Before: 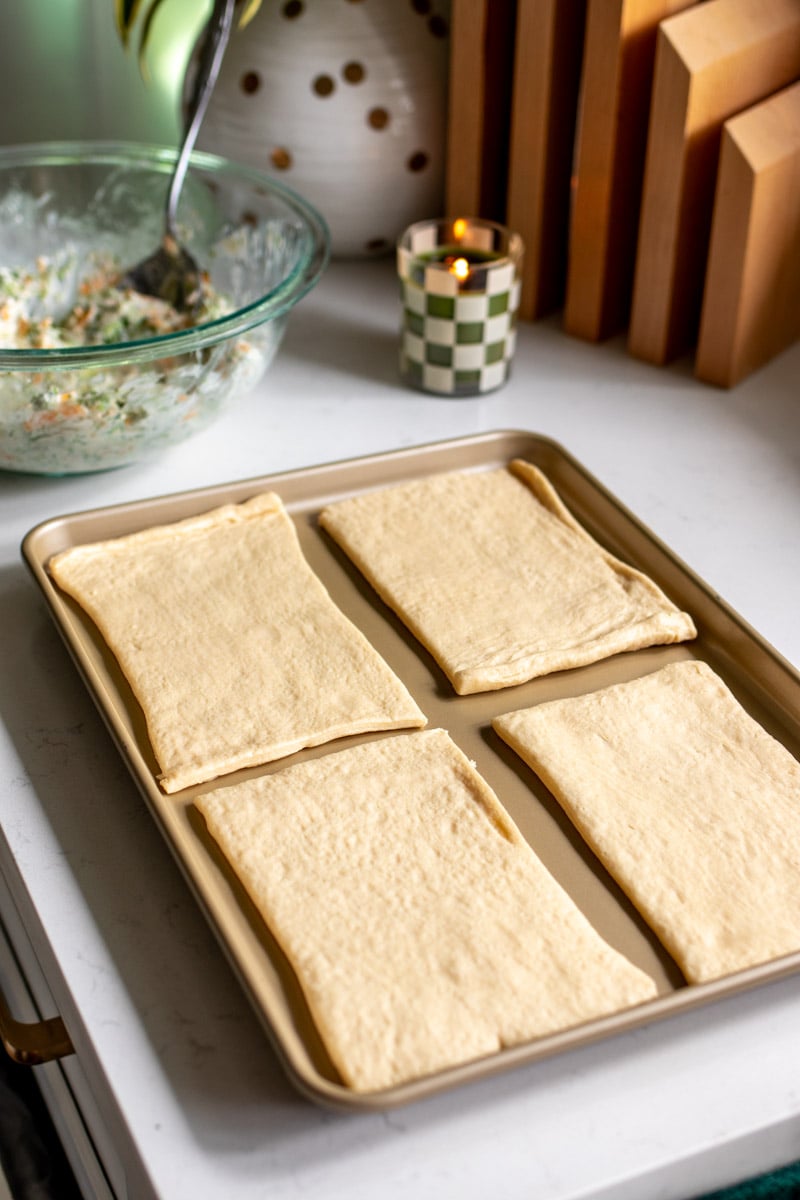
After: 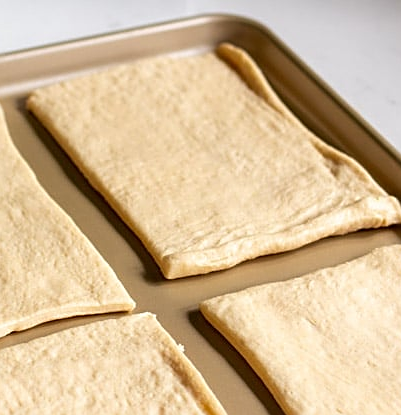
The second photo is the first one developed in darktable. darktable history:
crop: left 36.607%, top 34.735%, right 13.146%, bottom 30.611%
sharpen: on, module defaults
